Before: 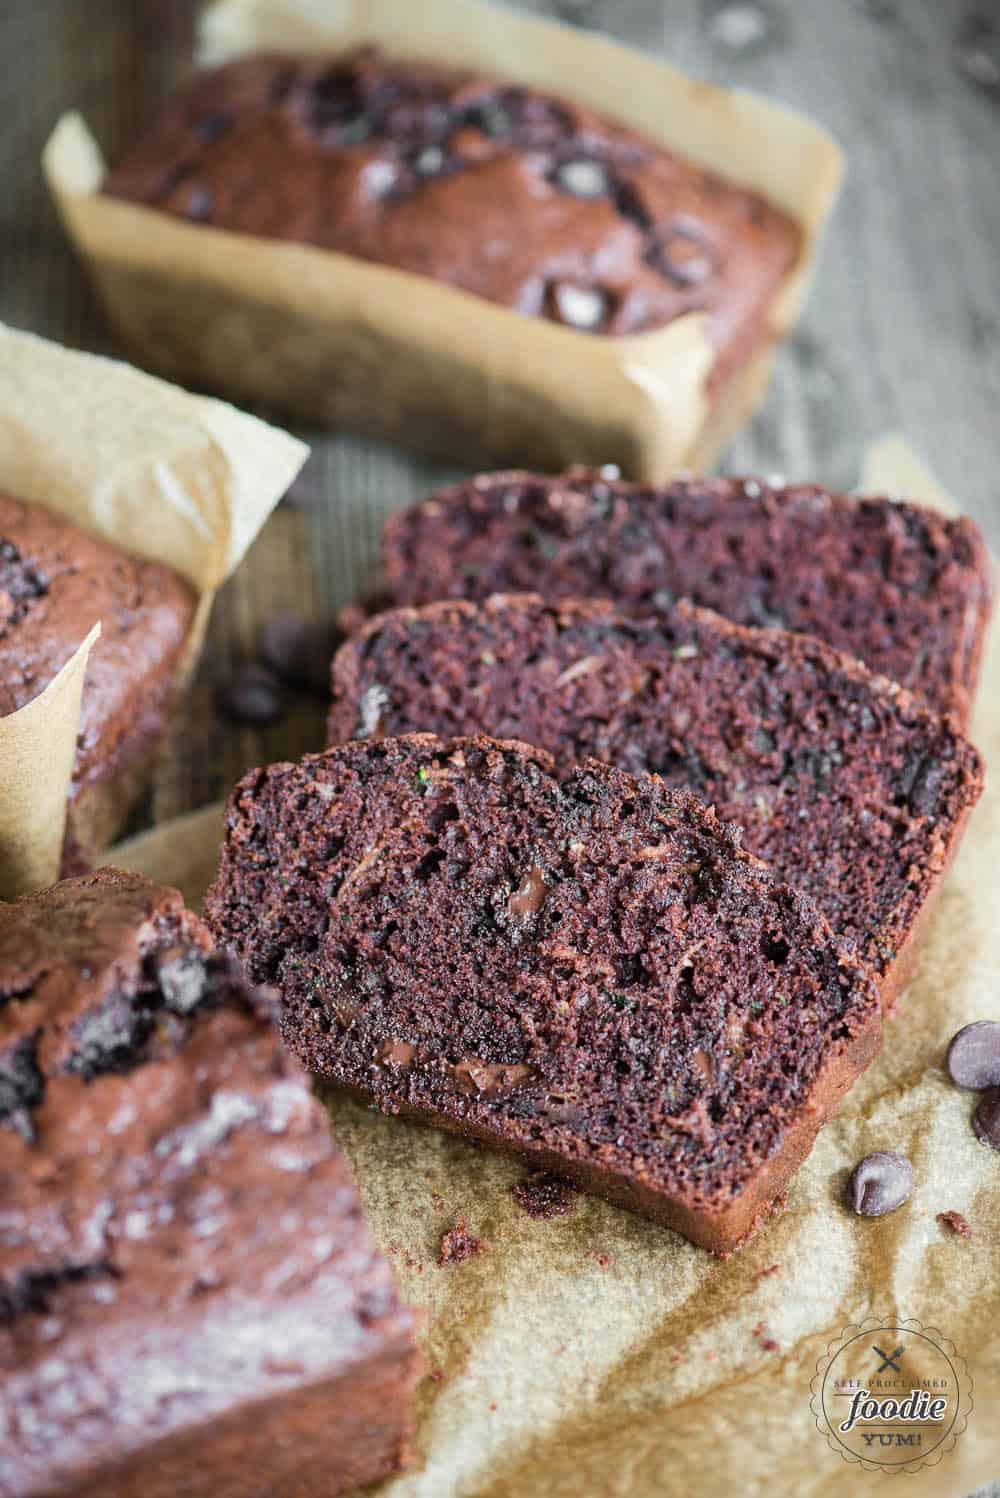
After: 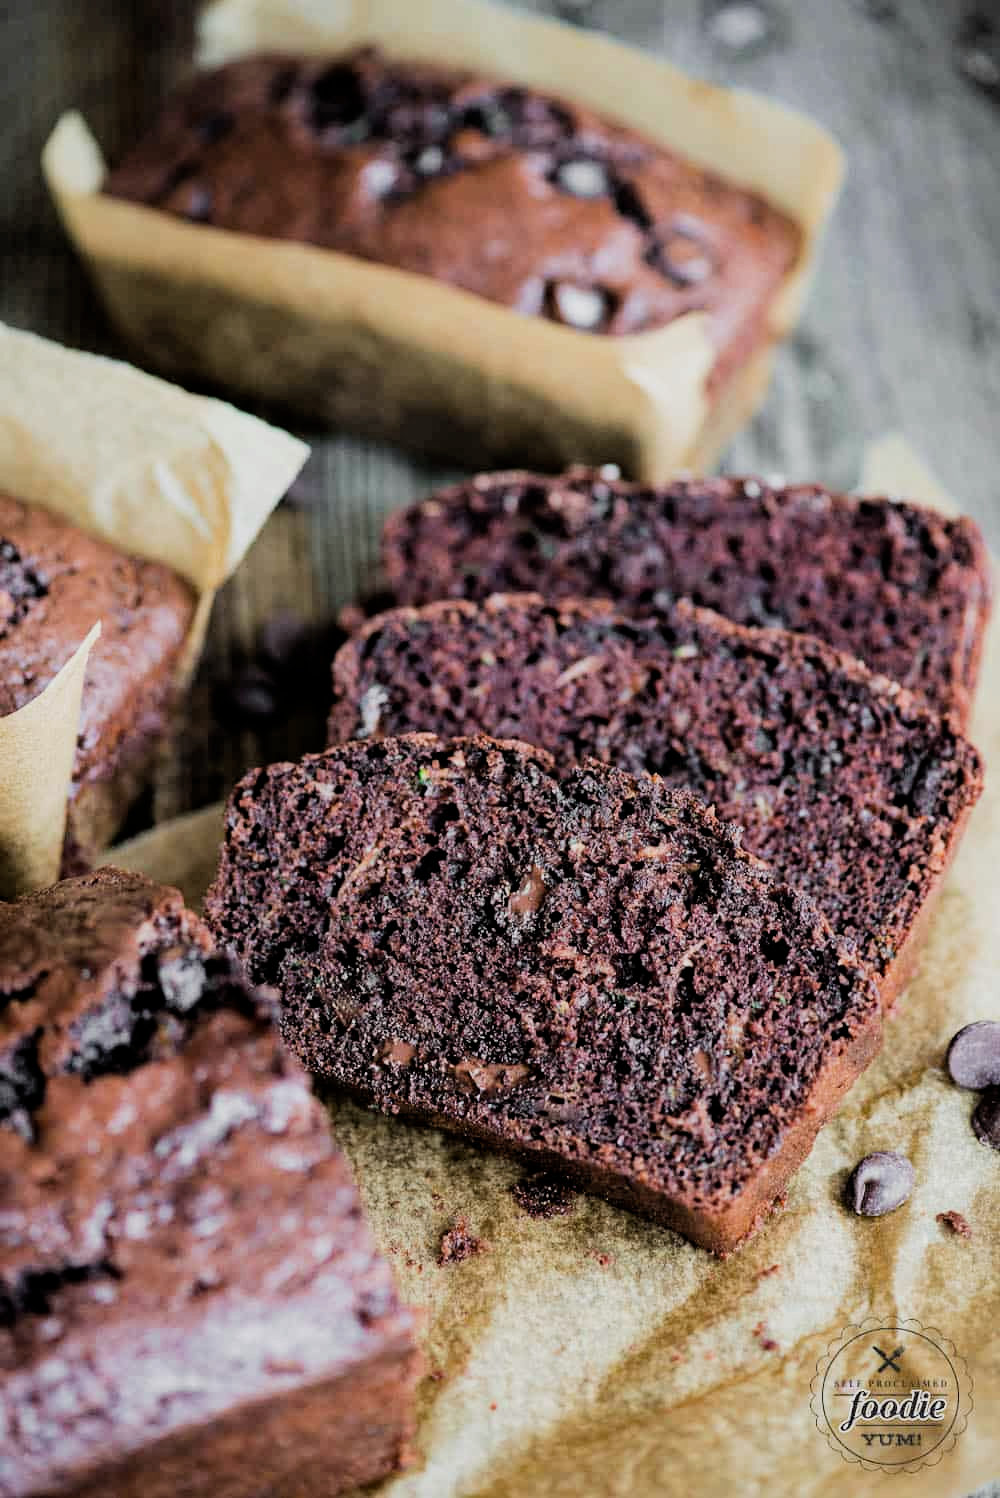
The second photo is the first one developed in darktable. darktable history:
filmic rgb: black relative exposure -5 EV, hardness 2.88, contrast 1.3, highlights saturation mix -30%
haze removal: compatibility mode true, adaptive false
